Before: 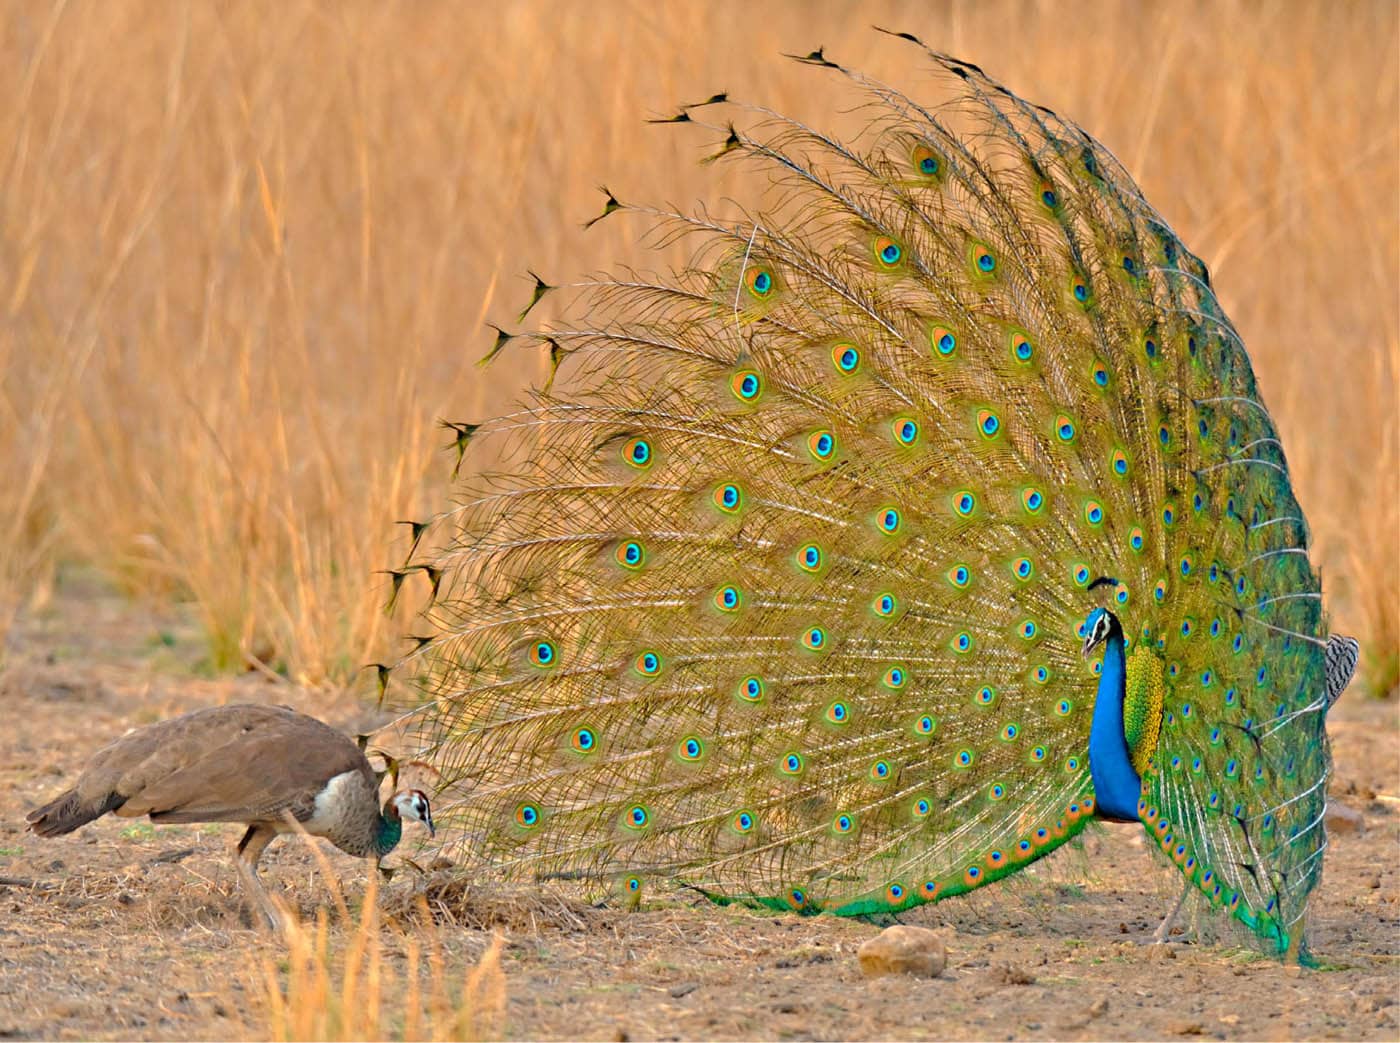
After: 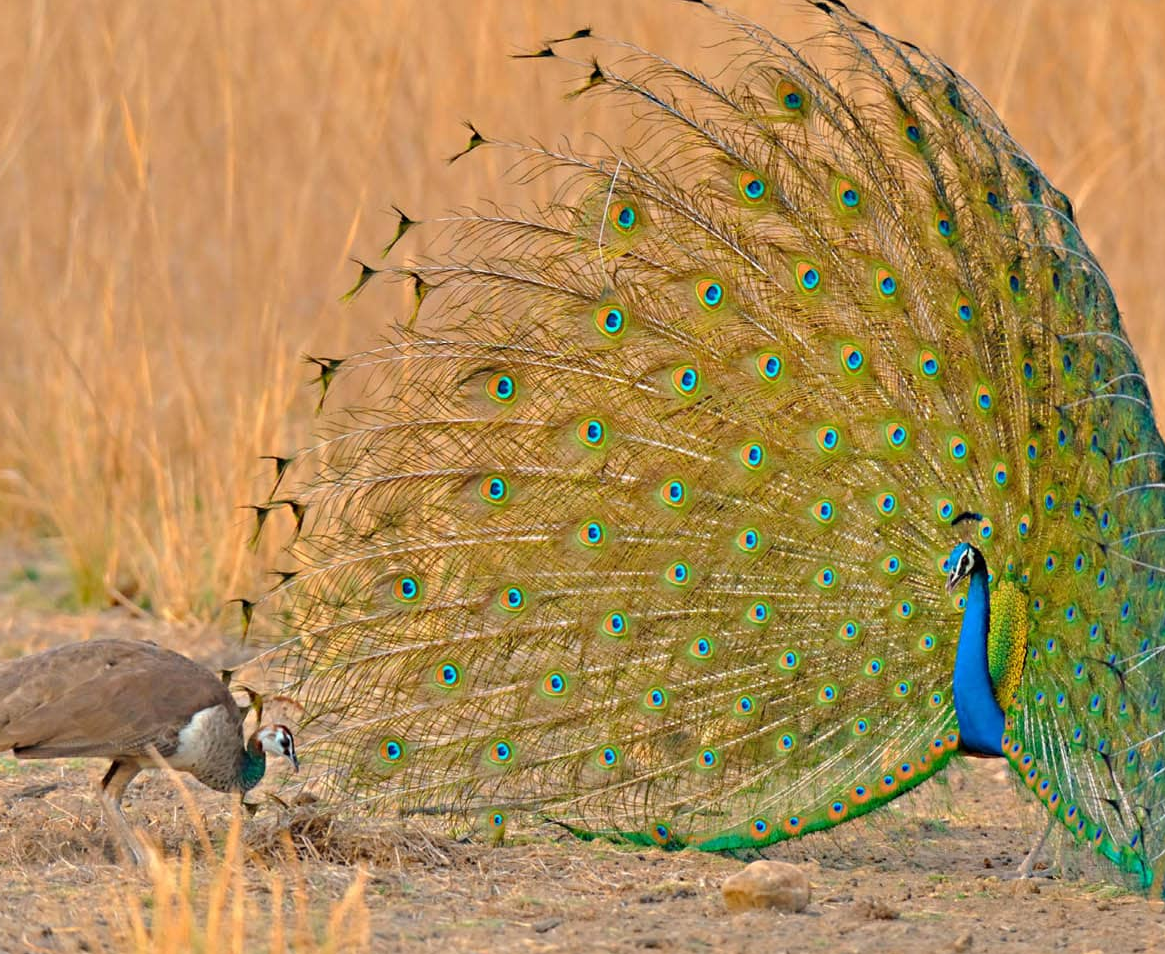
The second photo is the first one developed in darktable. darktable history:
crop: left 9.763%, top 6.239%, right 6.981%, bottom 2.214%
